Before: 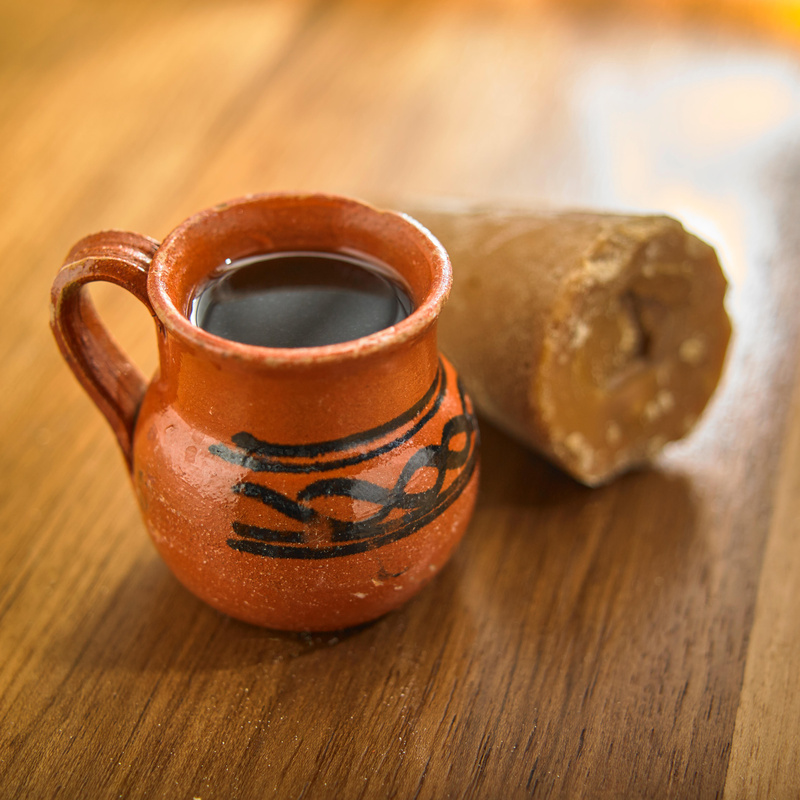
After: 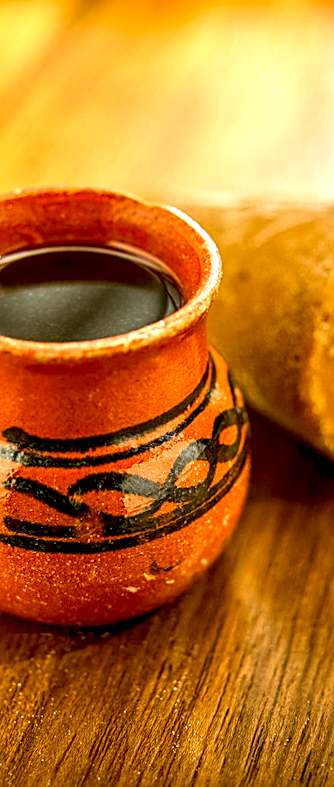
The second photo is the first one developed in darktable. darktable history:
rotate and perspective: rotation -0.45°, automatic cropping original format, crop left 0.008, crop right 0.992, crop top 0.012, crop bottom 0.988
sharpen: on, module defaults
crop: left 28.583%, right 29.231%
exposure: black level correction 0.009, compensate highlight preservation false
contrast brightness saturation: contrast 0.07, brightness 0.18, saturation 0.4
tone equalizer: -8 EV -0.417 EV, -7 EV -0.389 EV, -6 EV -0.333 EV, -5 EV -0.222 EV, -3 EV 0.222 EV, -2 EV 0.333 EV, -1 EV 0.389 EV, +0 EV 0.417 EV, edges refinement/feathering 500, mask exposure compensation -1.57 EV, preserve details no
local contrast: highlights 20%, shadows 70%, detail 170%
color correction: highlights a* -1.43, highlights b* 10.12, shadows a* 0.395, shadows b* 19.35
